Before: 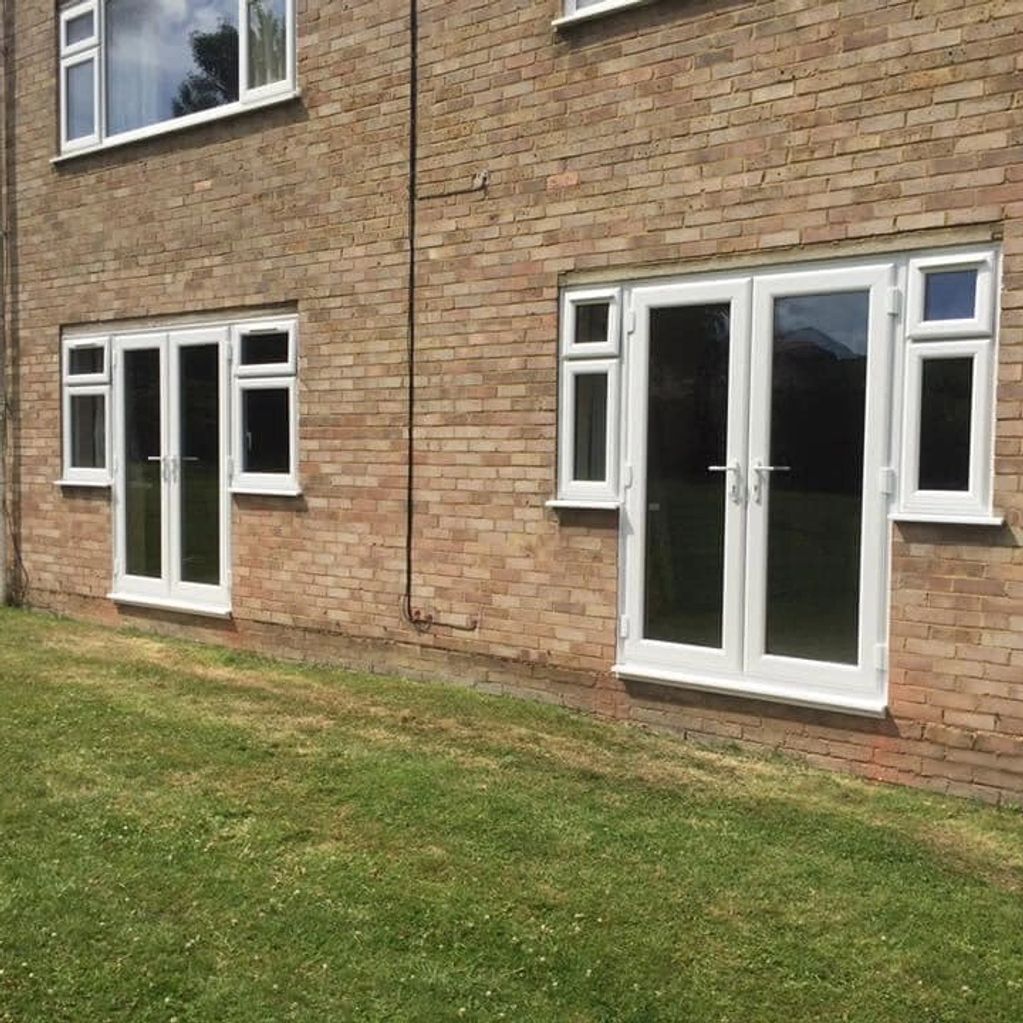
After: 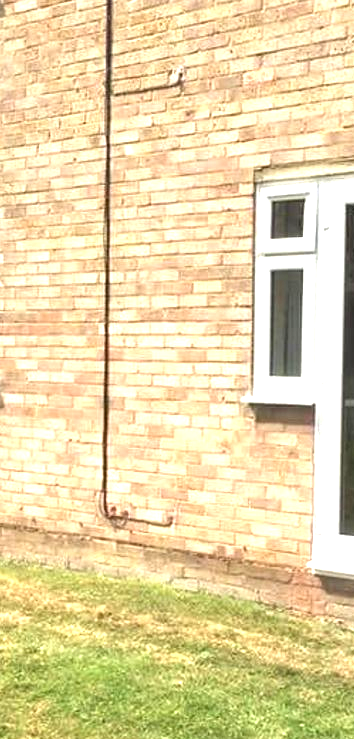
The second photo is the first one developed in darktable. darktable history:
exposure: black level correction 0, exposure 1.667 EV, compensate highlight preservation false
crop and rotate: left 29.77%, top 10.234%, right 35.557%, bottom 17.489%
